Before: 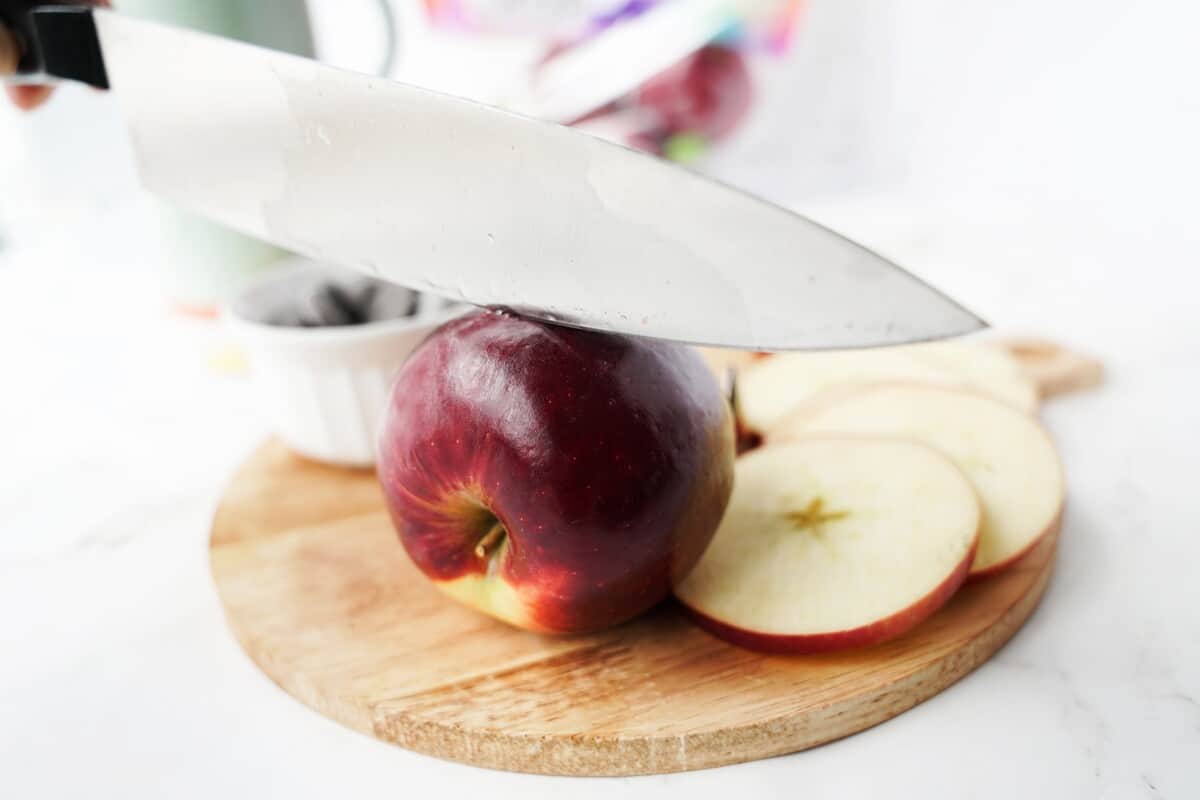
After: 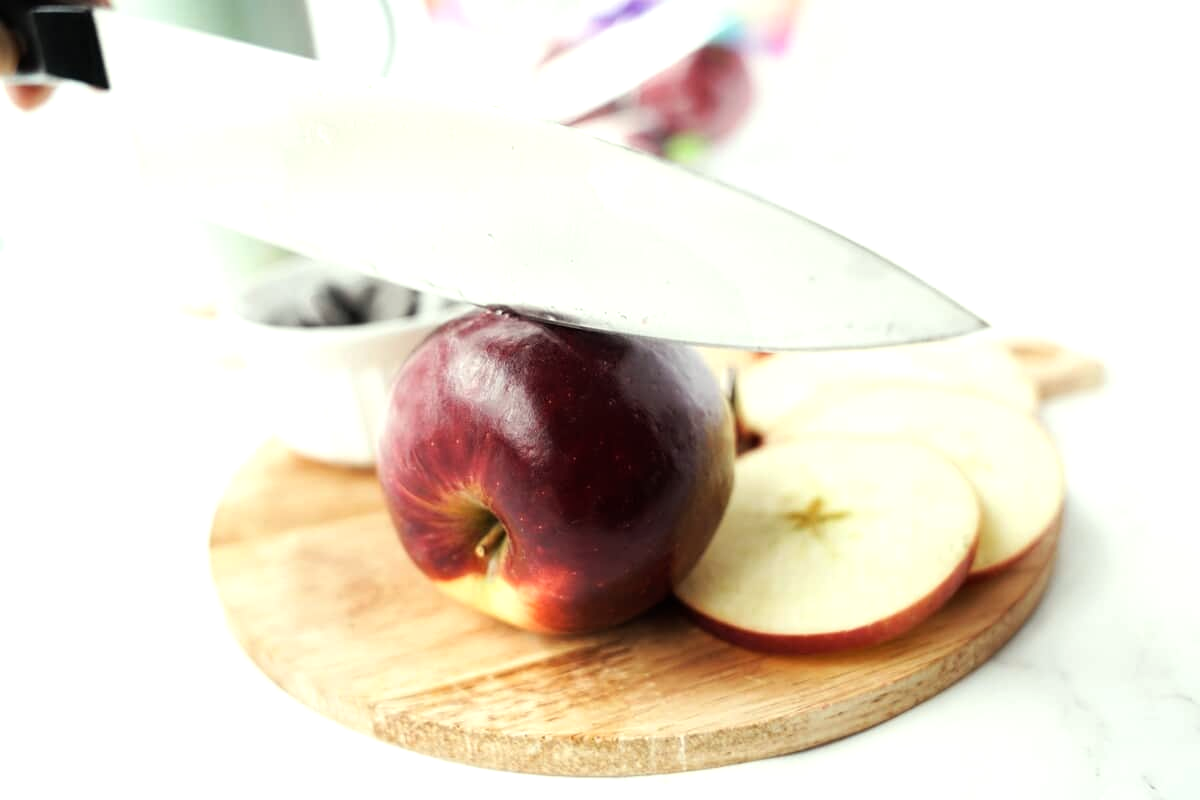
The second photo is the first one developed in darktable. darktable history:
tone equalizer: -8 EV -0.393 EV, -7 EV -0.42 EV, -6 EV -0.336 EV, -5 EV -0.202 EV, -3 EV 0.193 EV, -2 EV 0.333 EV, -1 EV 0.365 EV, +0 EV 0.428 EV
color correction: highlights a* -4.51, highlights b* 5.06, saturation 0.936
